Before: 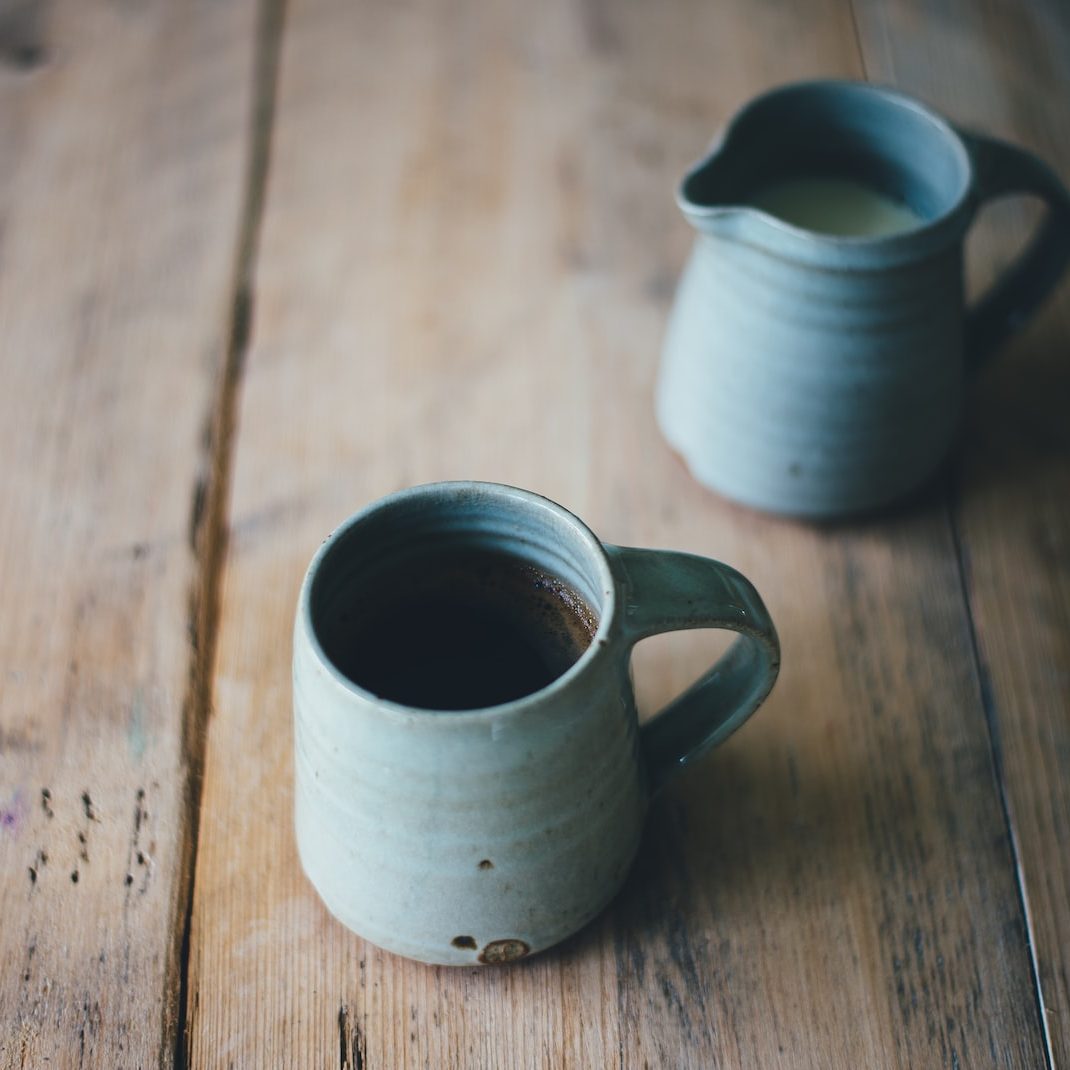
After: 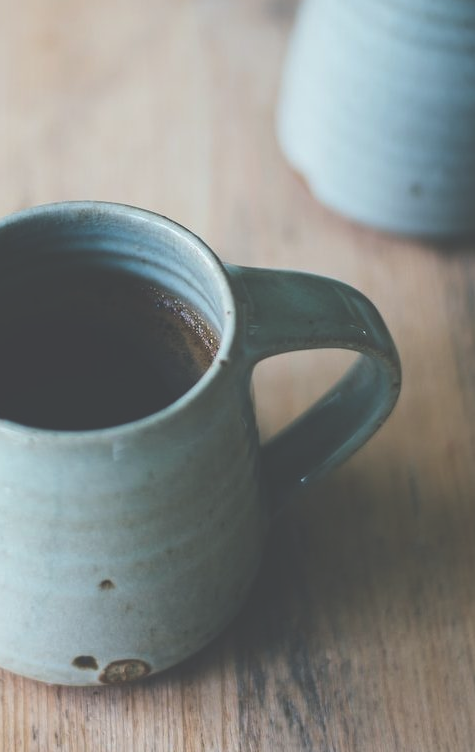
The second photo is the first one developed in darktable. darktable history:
crop: left 35.432%, top 26.233%, right 20.145%, bottom 3.432%
exposure: black level correction -0.041, exposure 0.064 EV, compensate highlight preservation false
